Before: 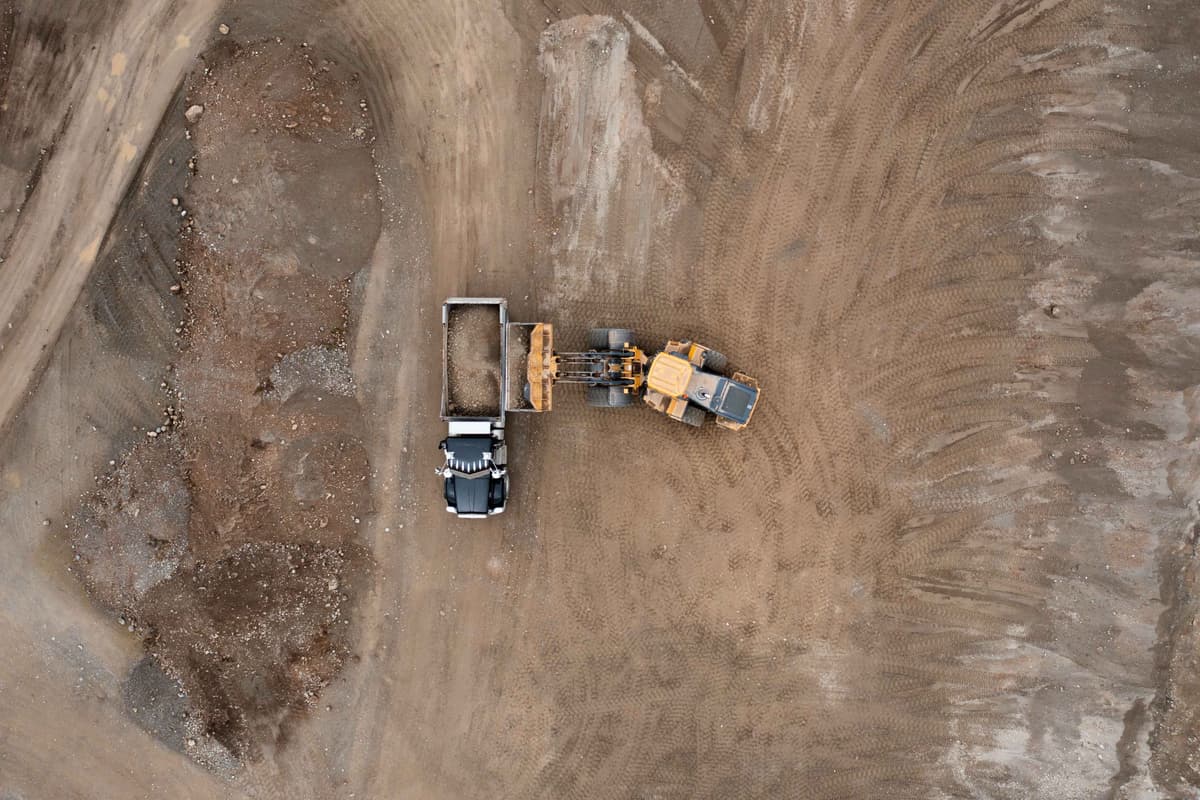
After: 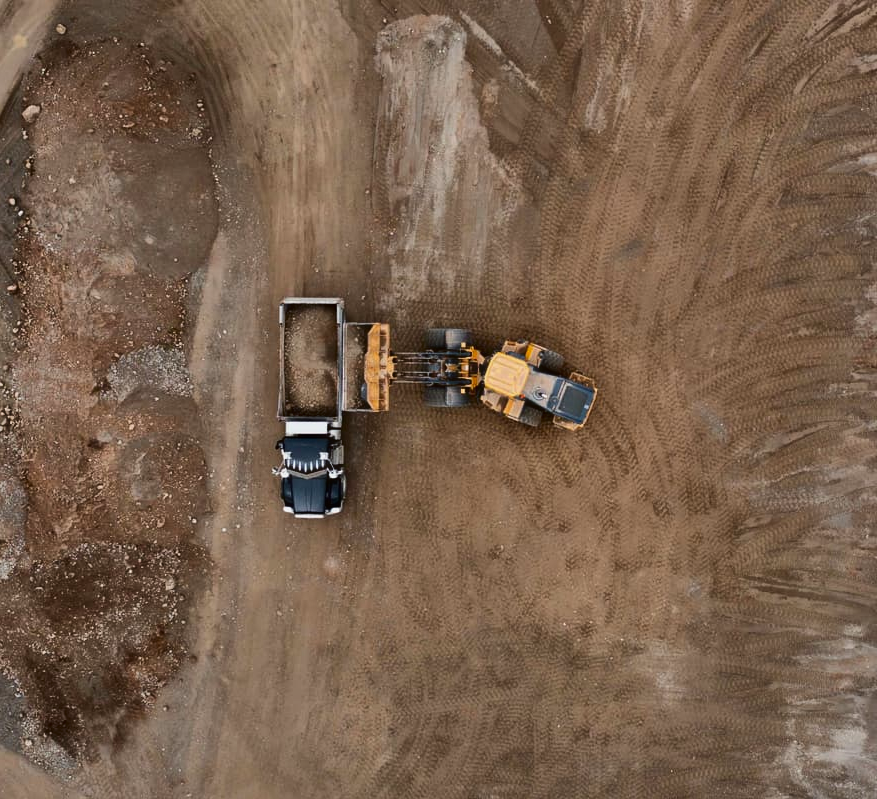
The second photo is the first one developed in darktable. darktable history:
crop: left 13.631%, right 13.242%
haze removal: strength -0.062, compatibility mode true, adaptive false
contrast brightness saturation: contrast 0.104, brightness -0.267, saturation 0.141
color calibration: illuminant same as pipeline (D50), adaptation XYZ, x 0.345, y 0.358, temperature 5019.53 K
shadows and highlights: radius 123.37, shadows 98.67, white point adjustment -2.93, highlights -98.21, soften with gaussian
